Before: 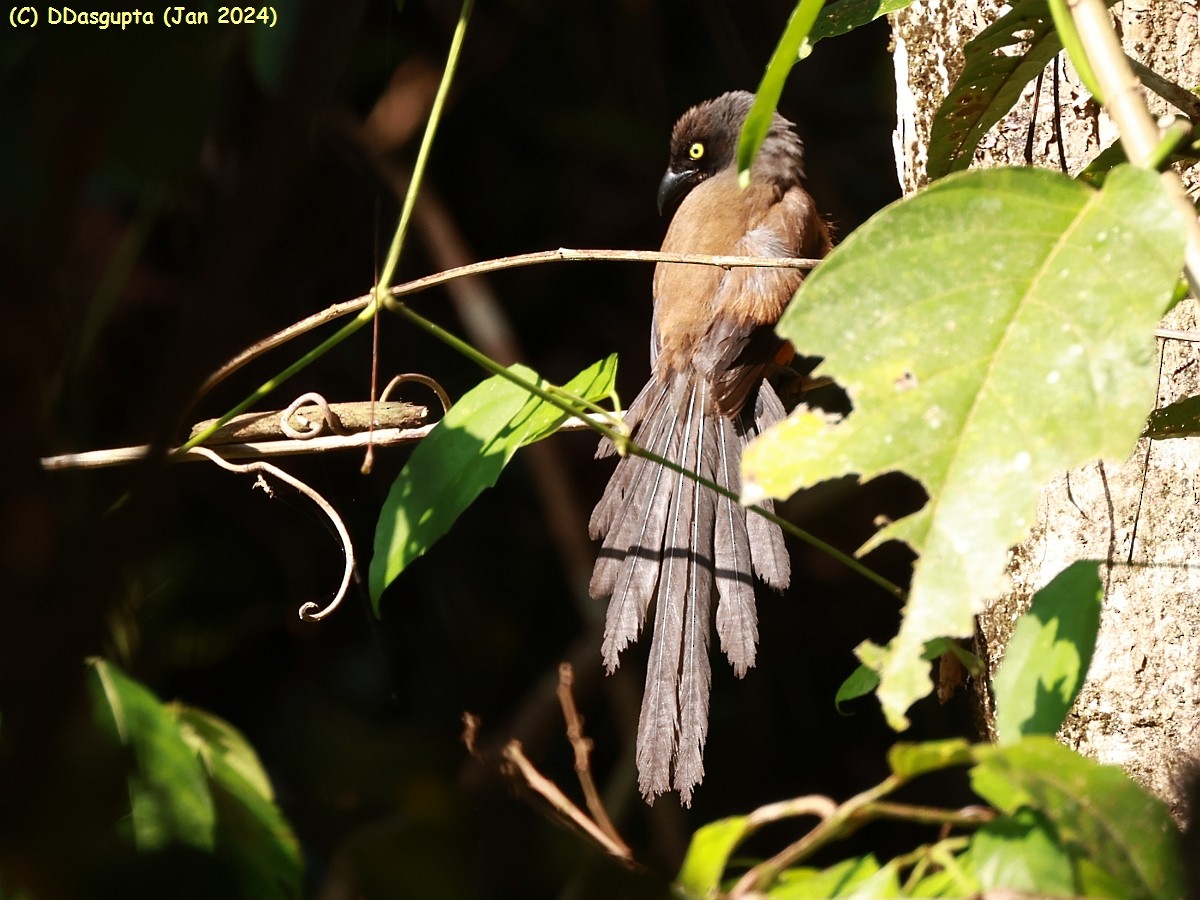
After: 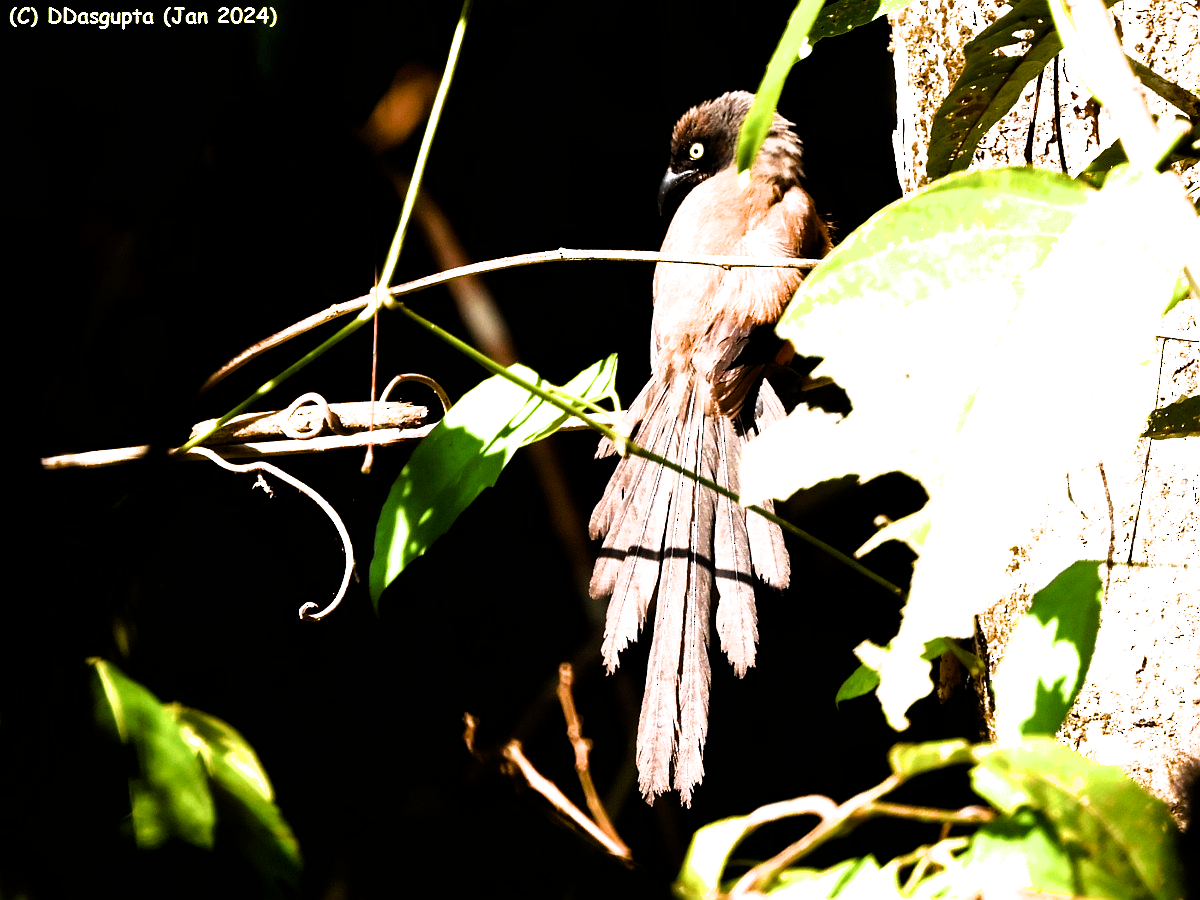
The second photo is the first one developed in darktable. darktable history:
filmic rgb: black relative exposure -8.22 EV, white relative exposure 2.24 EV, threshold 2.98 EV, hardness 7.06, latitude 85.24%, contrast 1.706, highlights saturation mix -3.54%, shadows ↔ highlights balance -2.77%, enable highlight reconstruction true
exposure: black level correction 0, exposure 0.696 EV, compensate highlight preservation false
color balance rgb: power › luminance 1.651%, linear chroma grading › global chroma 15.16%, perceptual saturation grading › global saturation 30.761%, global vibrance 20%
